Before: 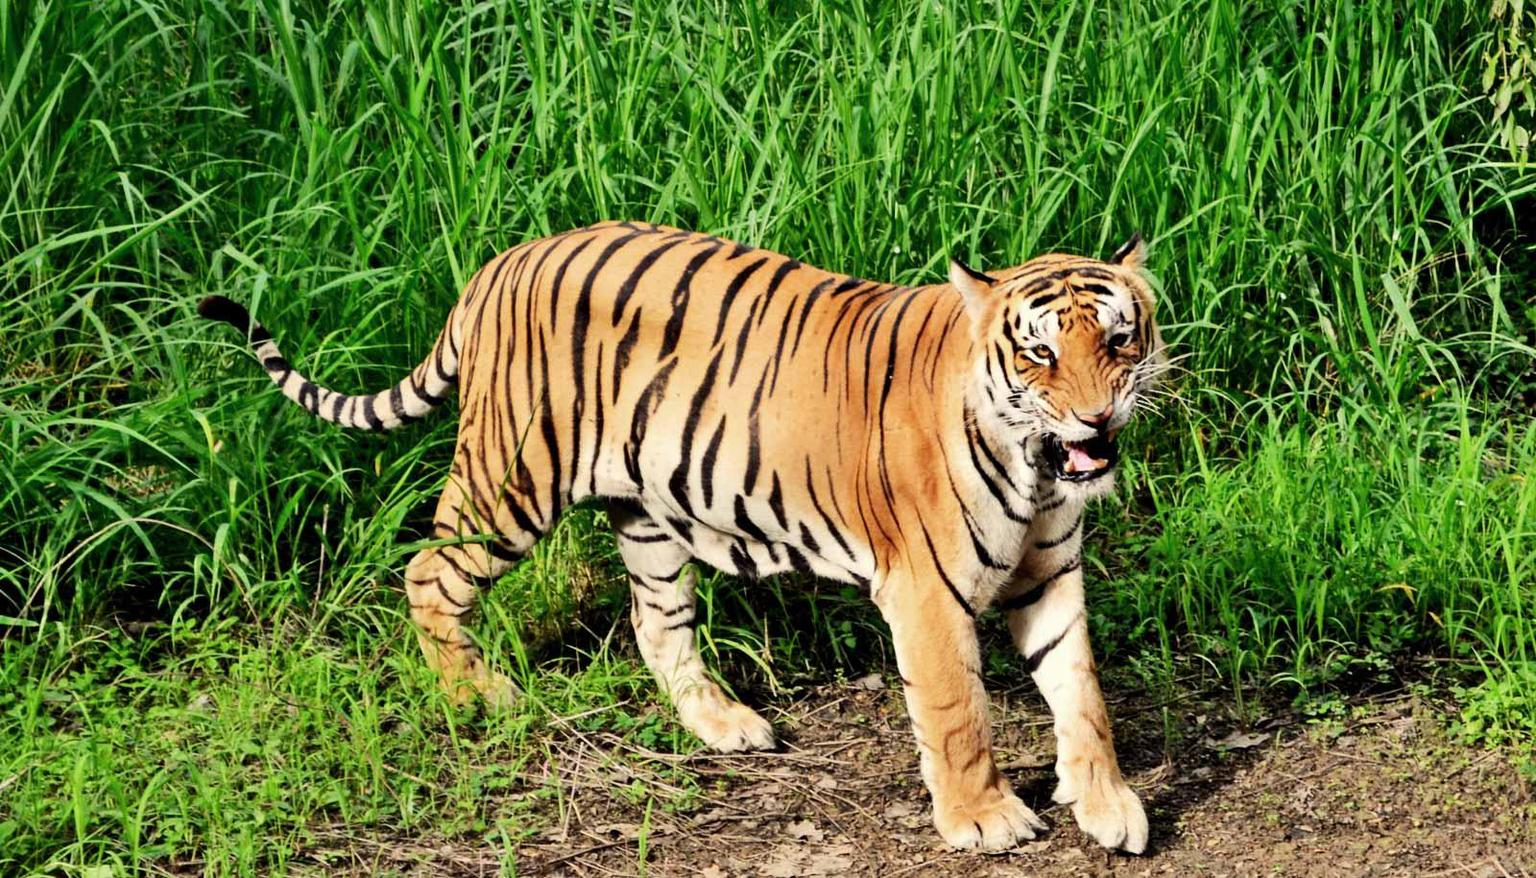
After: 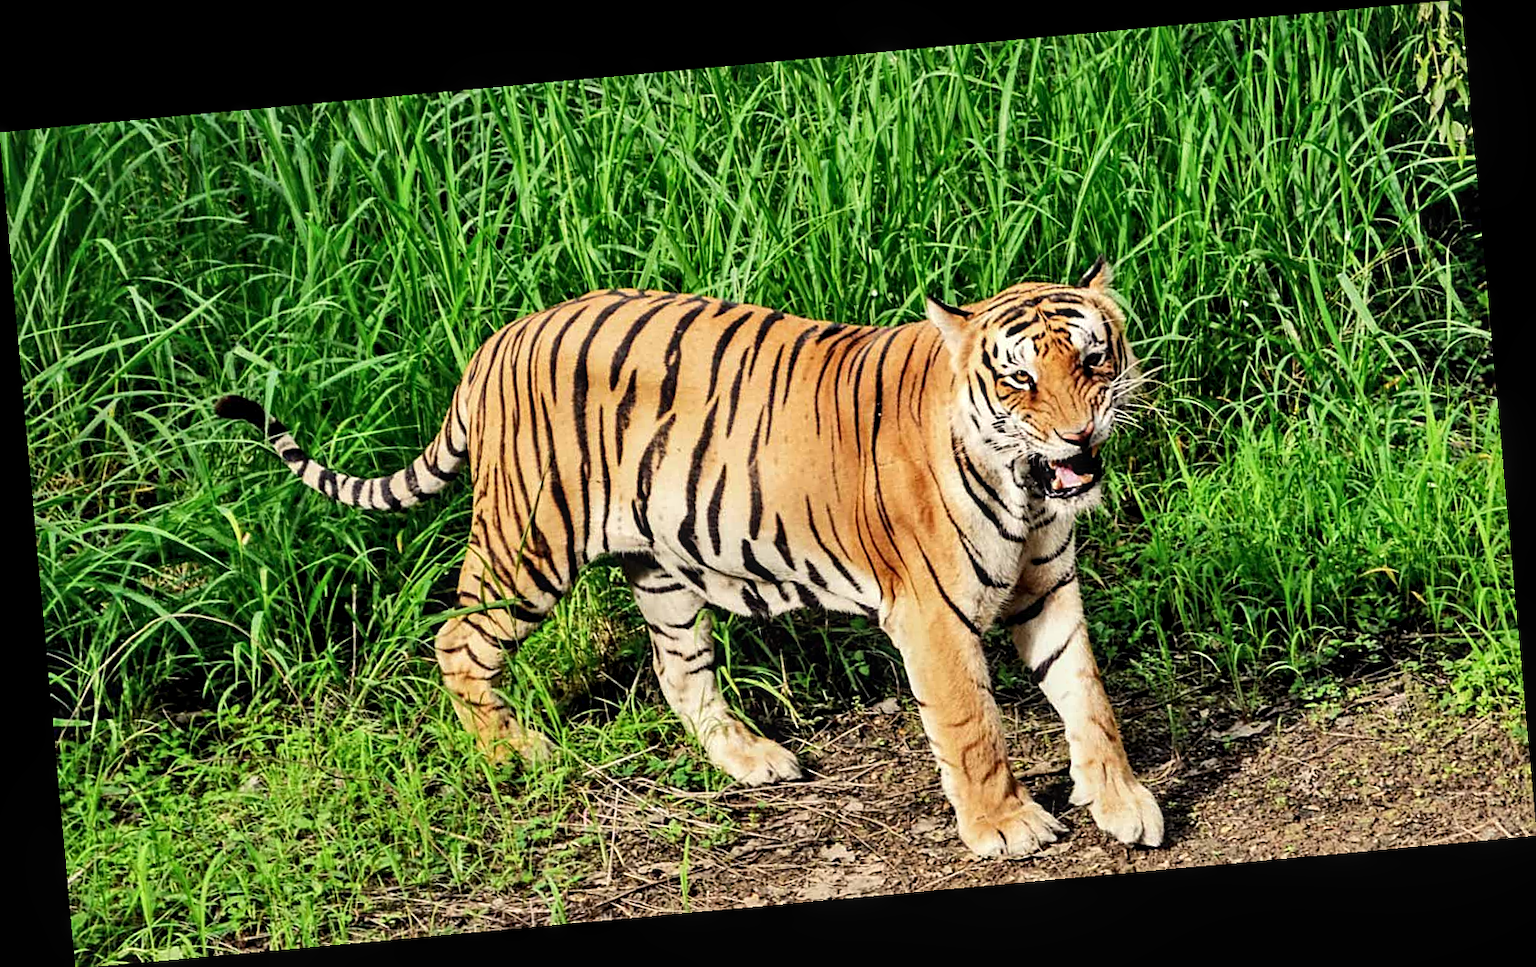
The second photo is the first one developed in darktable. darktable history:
local contrast: detail 130%
rotate and perspective: rotation -5.2°, automatic cropping off
color balance rgb: saturation formula JzAzBz (2021)
sharpen: on, module defaults
